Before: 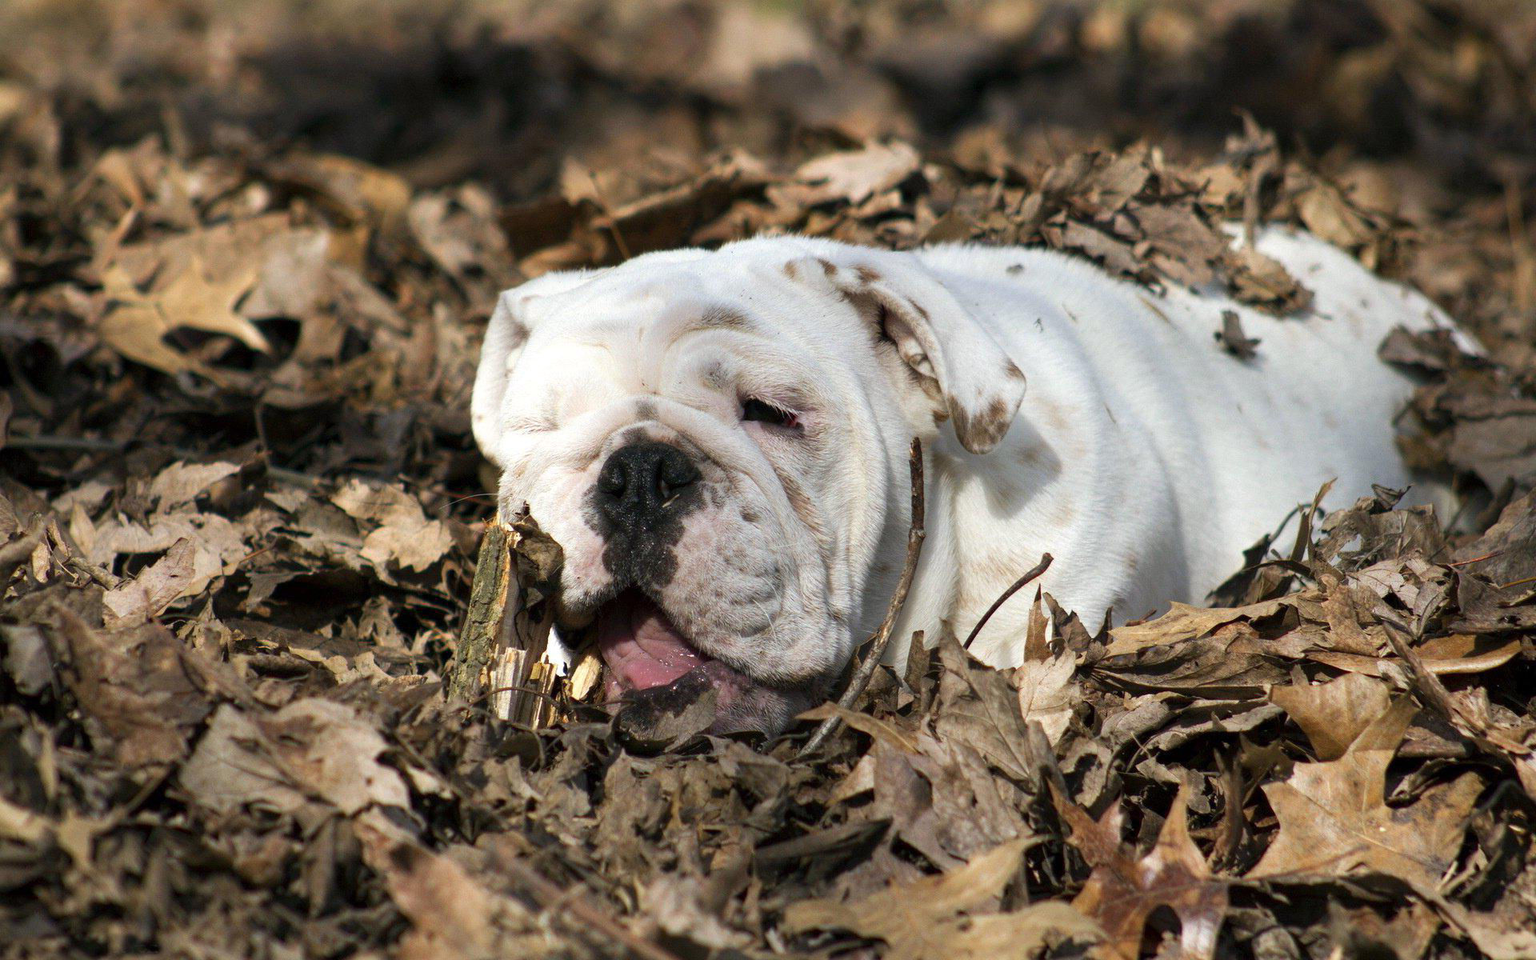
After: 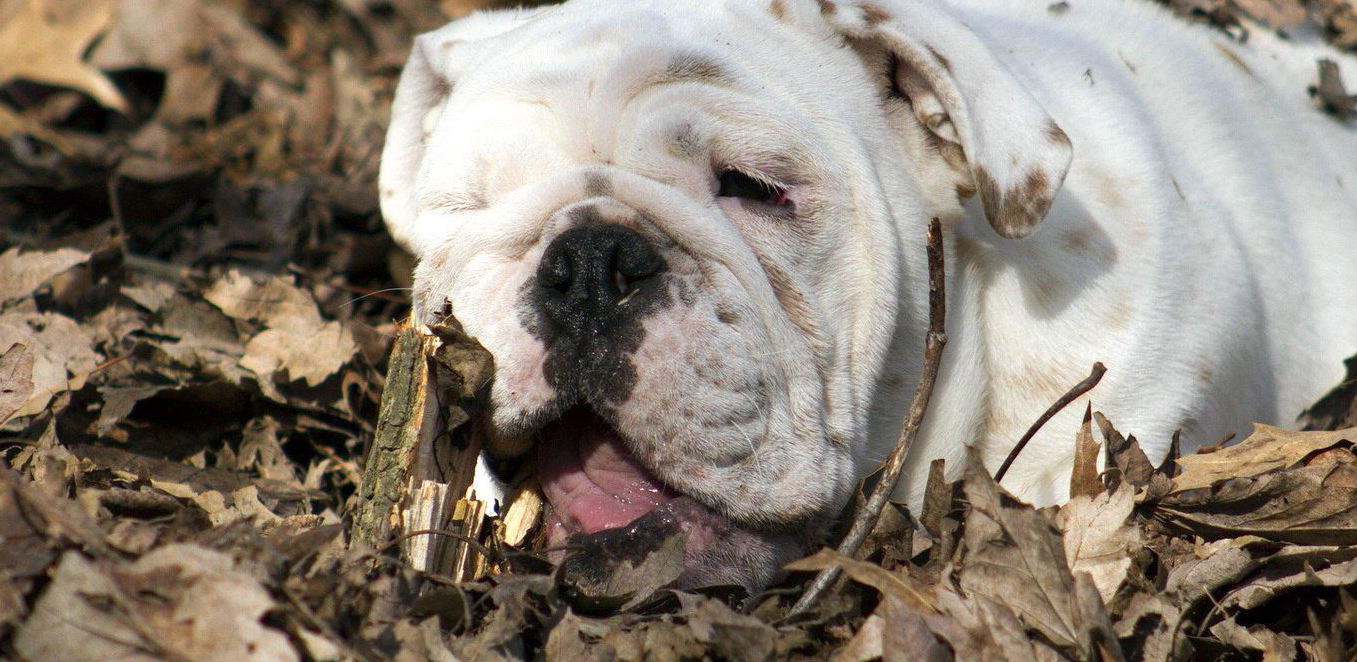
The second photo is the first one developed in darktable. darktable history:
crop: left 10.958%, top 27.482%, right 18.318%, bottom 17.303%
